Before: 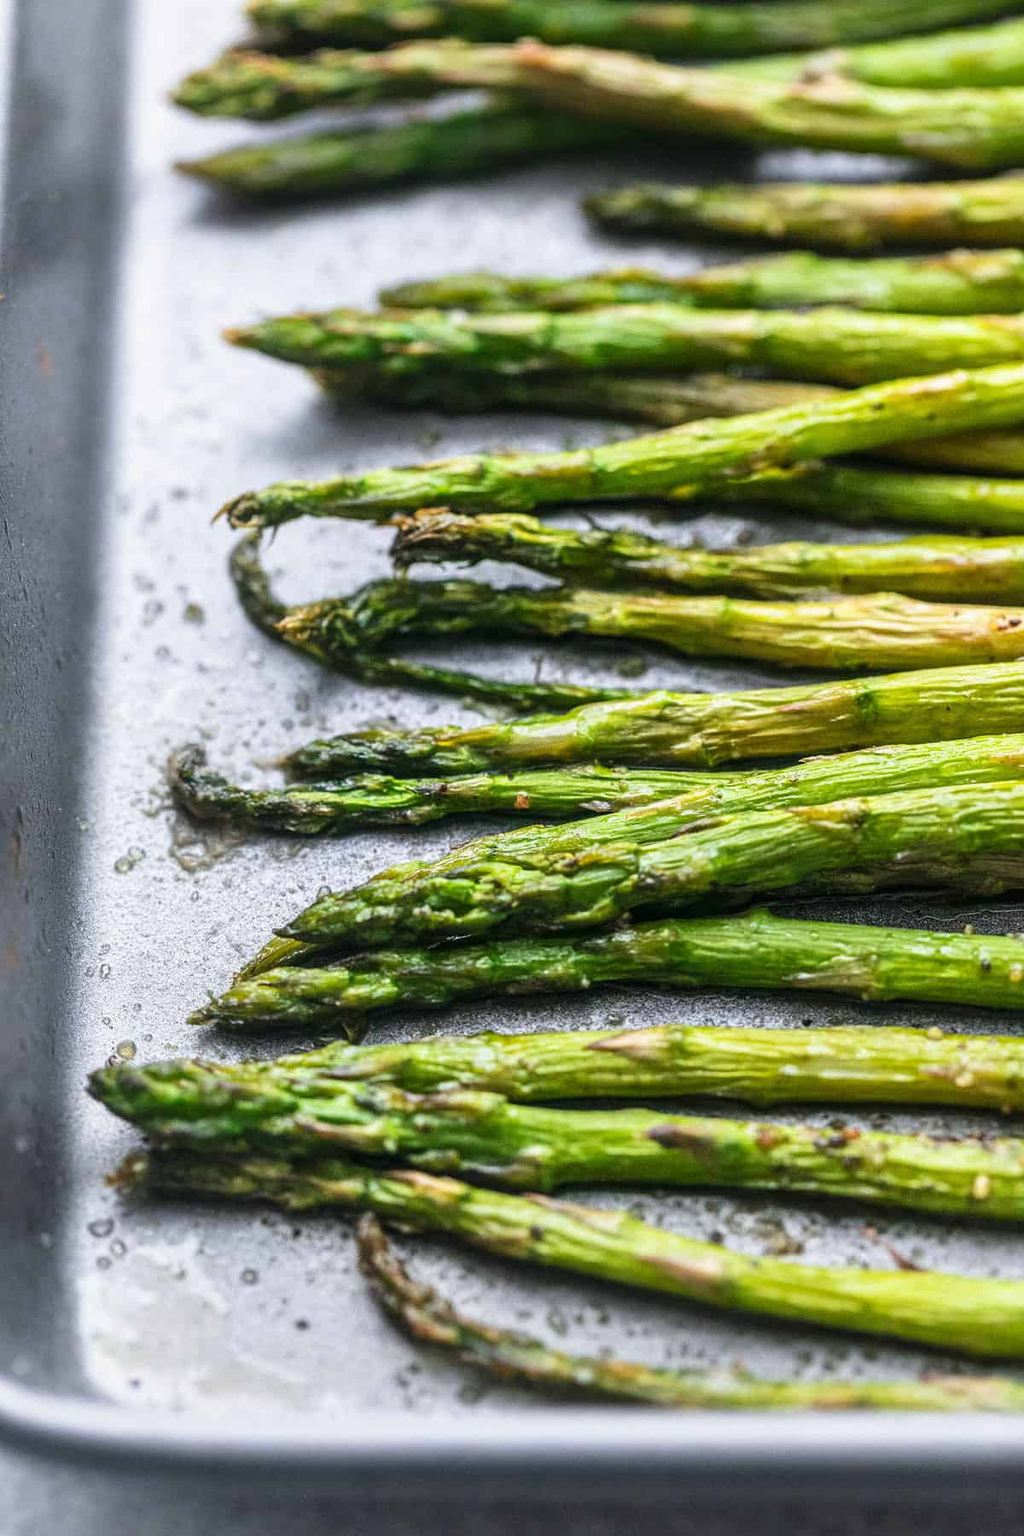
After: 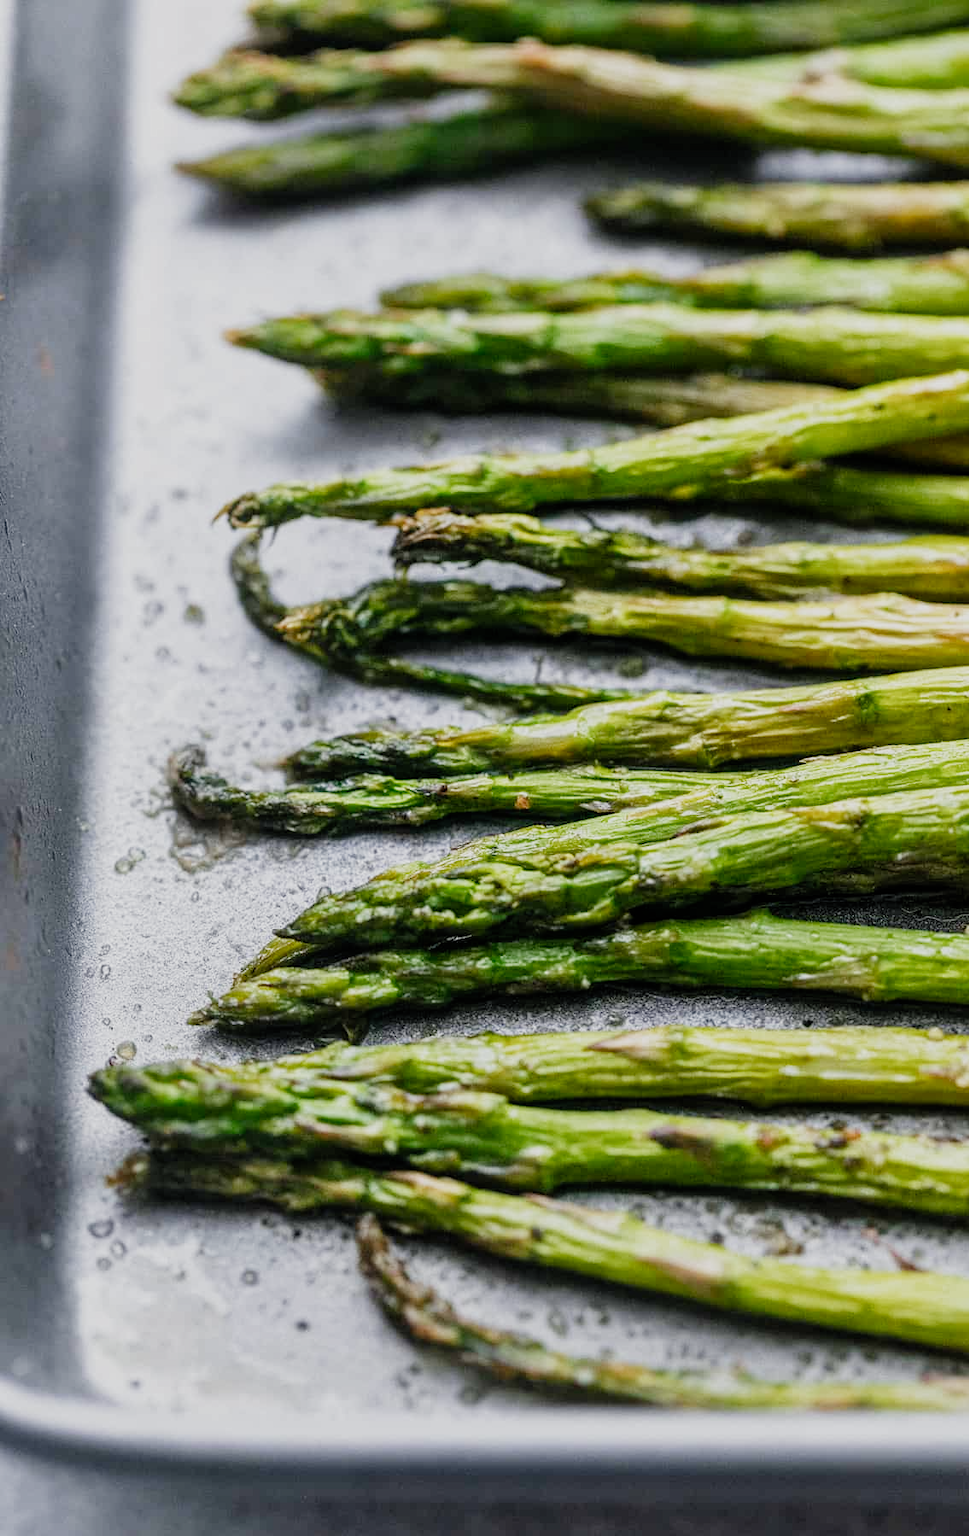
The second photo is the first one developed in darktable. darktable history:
crop and rotate: right 5.271%
filmic rgb: black relative exposure -8.14 EV, white relative exposure 3.77 EV, hardness 4.45, preserve chrominance no, color science v4 (2020), contrast in shadows soft
